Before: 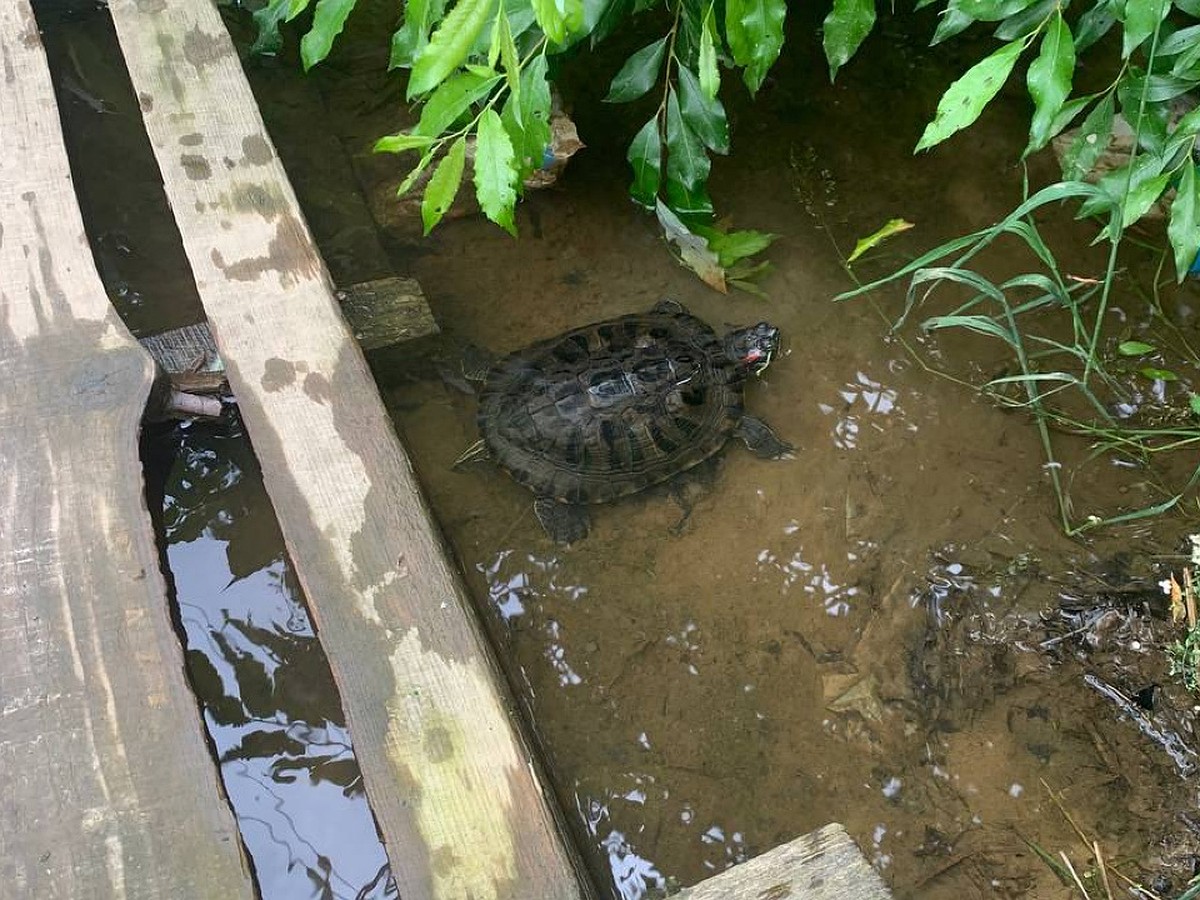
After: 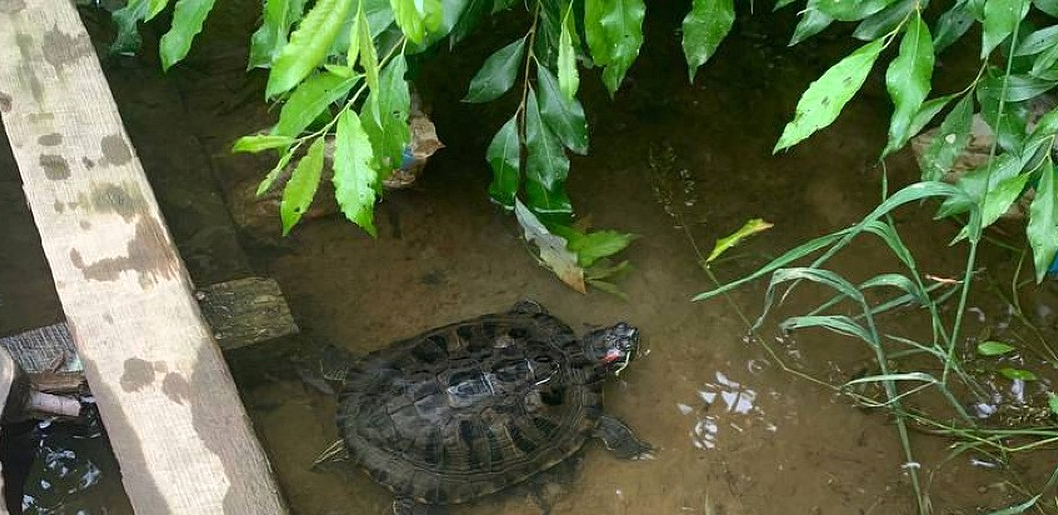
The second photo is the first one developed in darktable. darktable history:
crop and rotate: left 11.812%, bottom 42.776%
exposure: exposure 0.128 EV, compensate highlight preservation false
